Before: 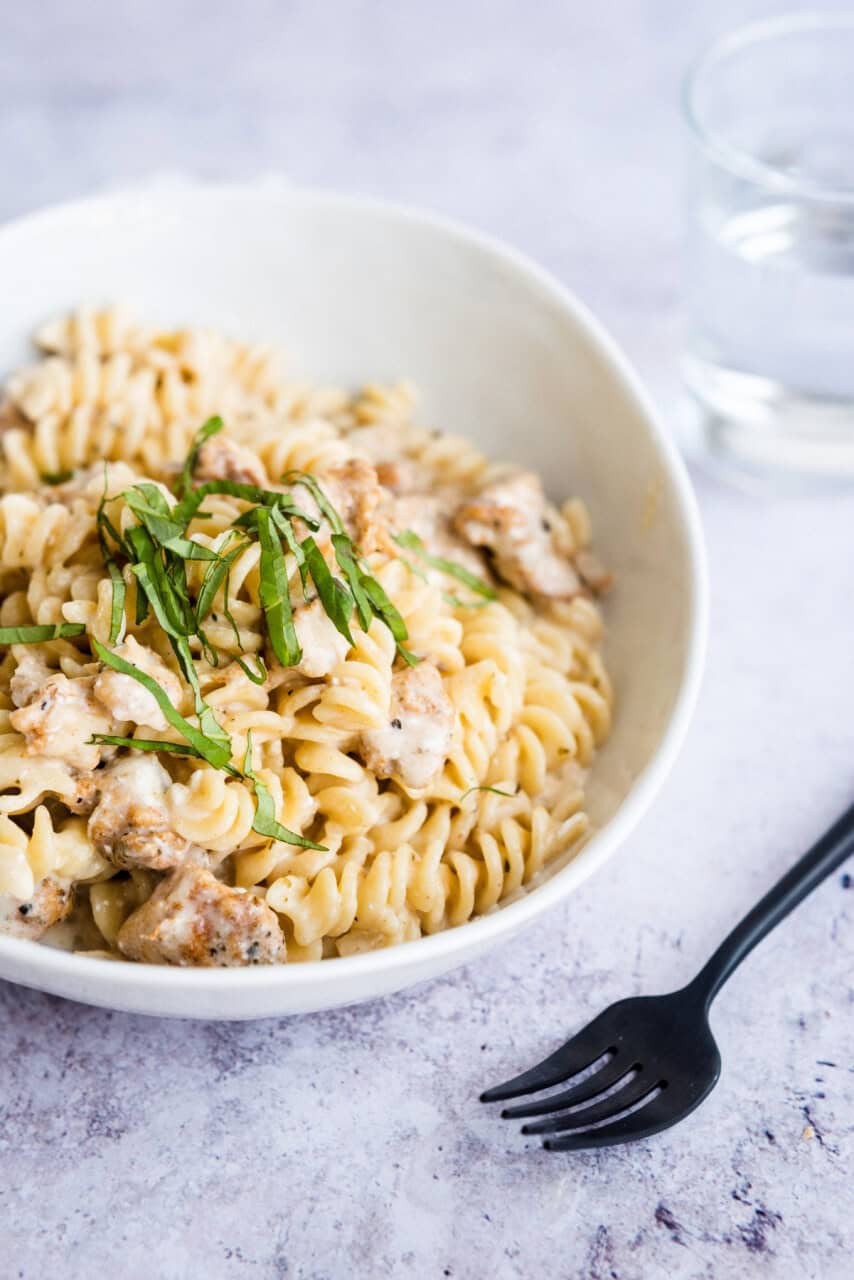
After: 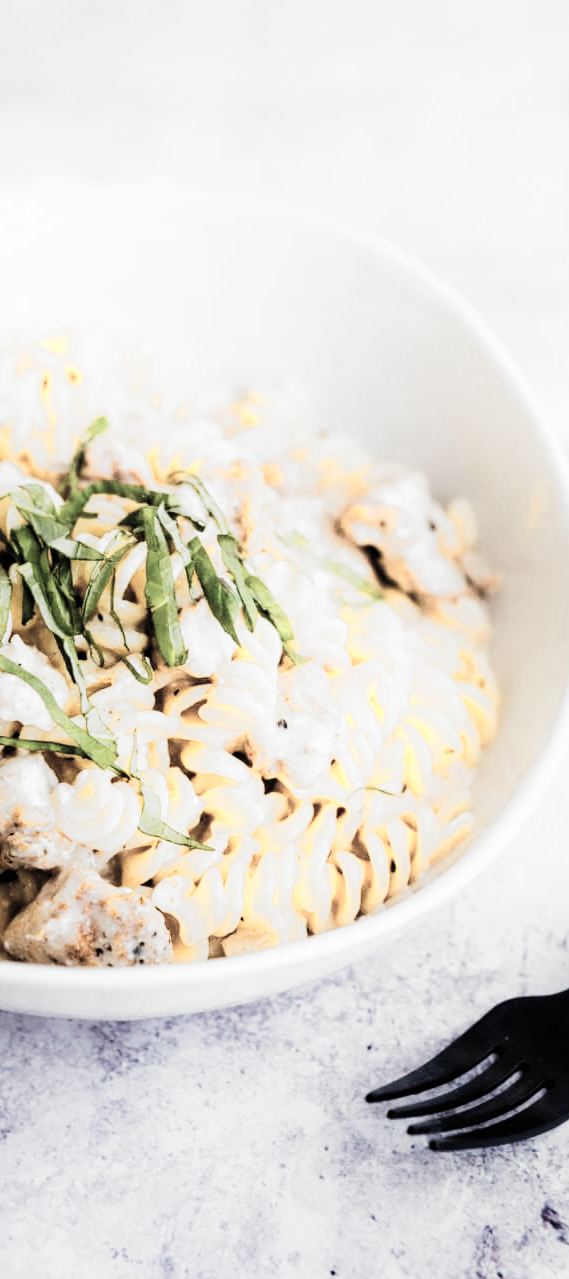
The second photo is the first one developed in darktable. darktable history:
filmic rgb: black relative exposure -6.43 EV, white relative exposure 2.43 EV, threshold 3 EV, hardness 5.27, latitude 0.1%, contrast 1.425, highlights saturation mix 2%, preserve chrominance no, color science v5 (2021), contrast in shadows safe, contrast in highlights safe, enable highlight reconstruction true
color zones: curves: ch0 [(0, 0.6) (0.129, 0.585) (0.193, 0.596) (0.429, 0.5) (0.571, 0.5) (0.714, 0.5) (0.857, 0.5) (1, 0.6)]; ch1 [(0, 0.453) (0.112, 0.245) (0.213, 0.252) (0.429, 0.233) (0.571, 0.231) (0.683, 0.242) (0.857, 0.296) (1, 0.453)]
shadows and highlights: shadows -23.08, highlights 46.15, soften with gaussian
crop and rotate: left 13.409%, right 19.924%
